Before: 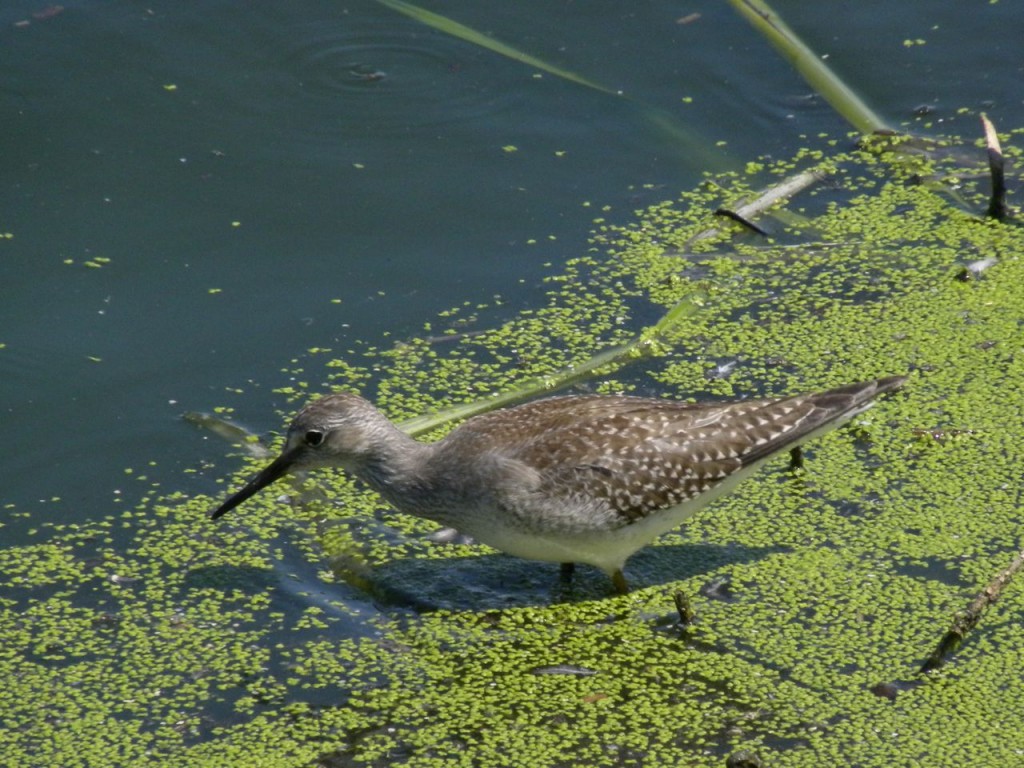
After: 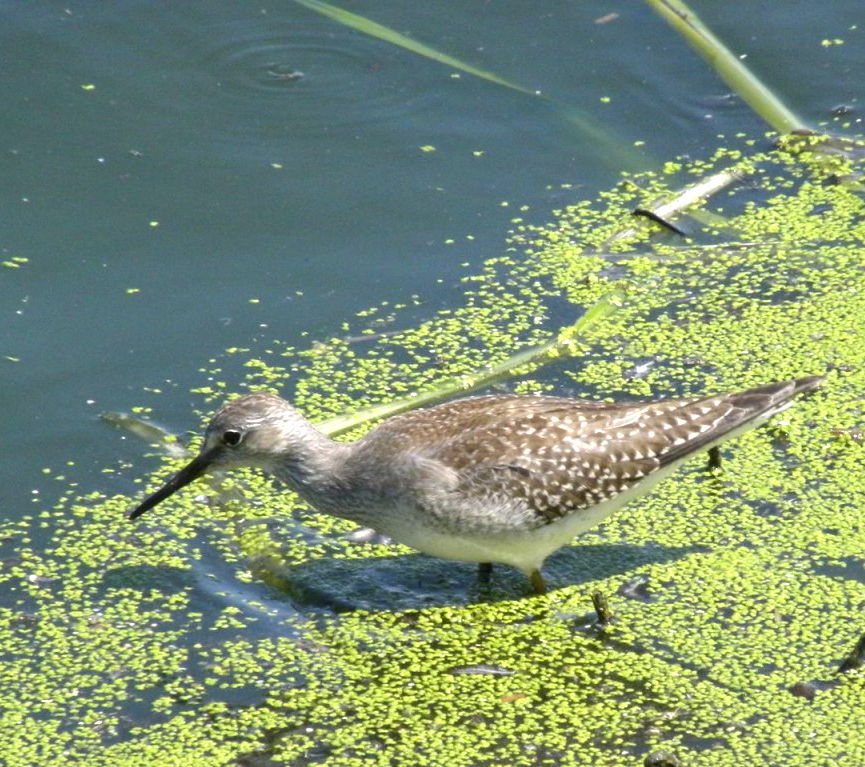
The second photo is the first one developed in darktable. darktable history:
exposure: black level correction 0, exposure 1.107 EV, compensate exposure bias true, compensate highlight preservation false
crop: left 8.018%, right 7.459%
tone equalizer: edges refinement/feathering 500, mask exposure compensation -1.57 EV, preserve details no
